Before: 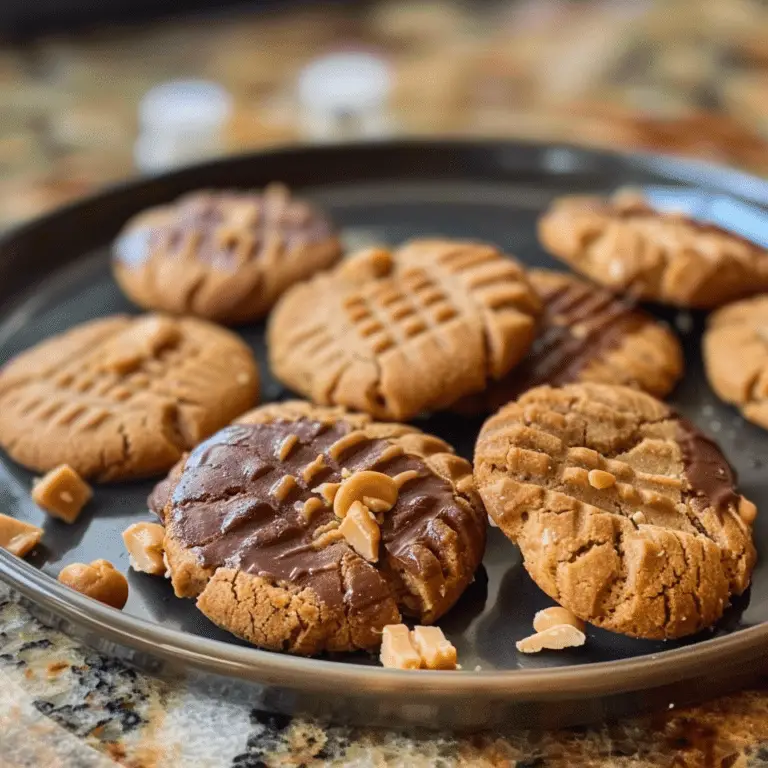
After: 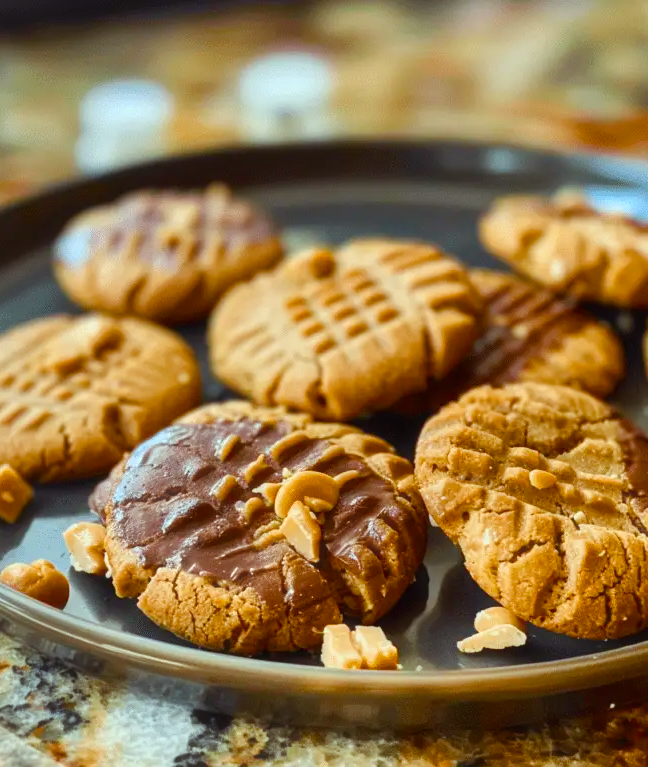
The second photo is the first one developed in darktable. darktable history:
haze removal: strength -0.113, compatibility mode true, adaptive false
color balance rgb: highlights gain › luminance 20.02%, highlights gain › chroma 2.743%, highlights gain › hue 175.69°, perceptual saturation grading › global saturation 24.234%, perceptual saturation grading › highlights -24.678%, perceptual saturation grading › mid-tones 23.893%, perceptual saturation grading › shadows 41.179%, global vibrance 20%
crop: left 7.695%, right 7.823%
